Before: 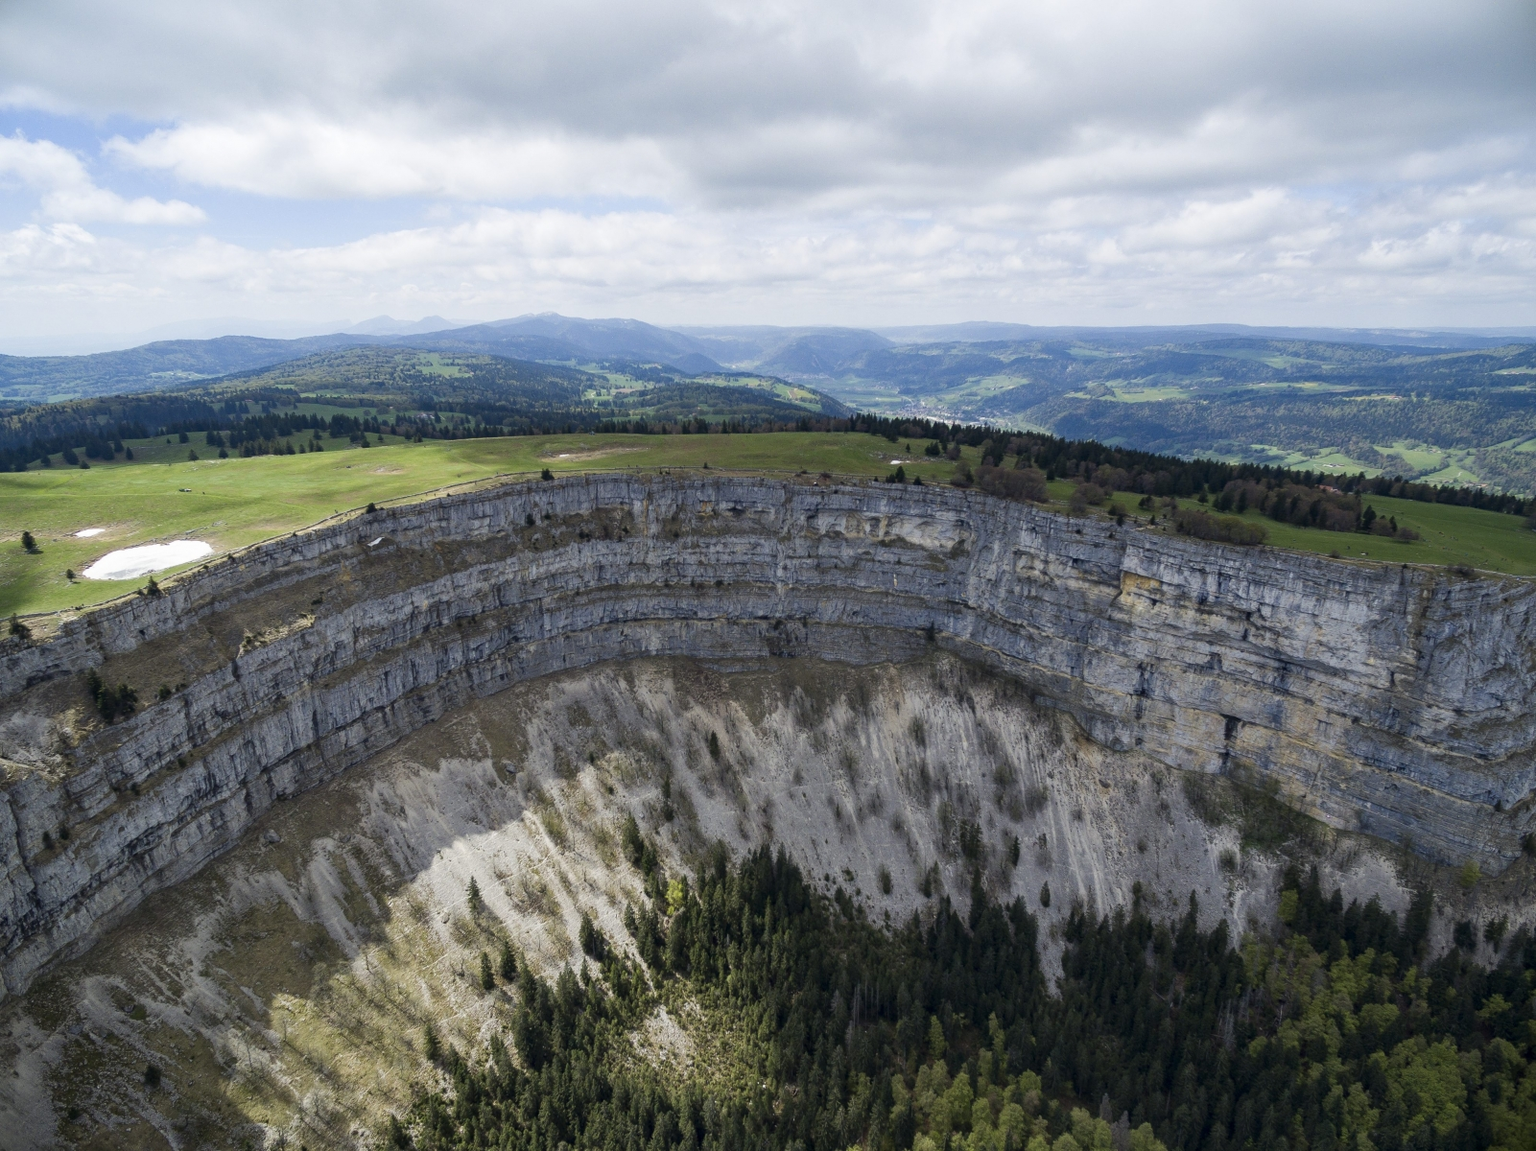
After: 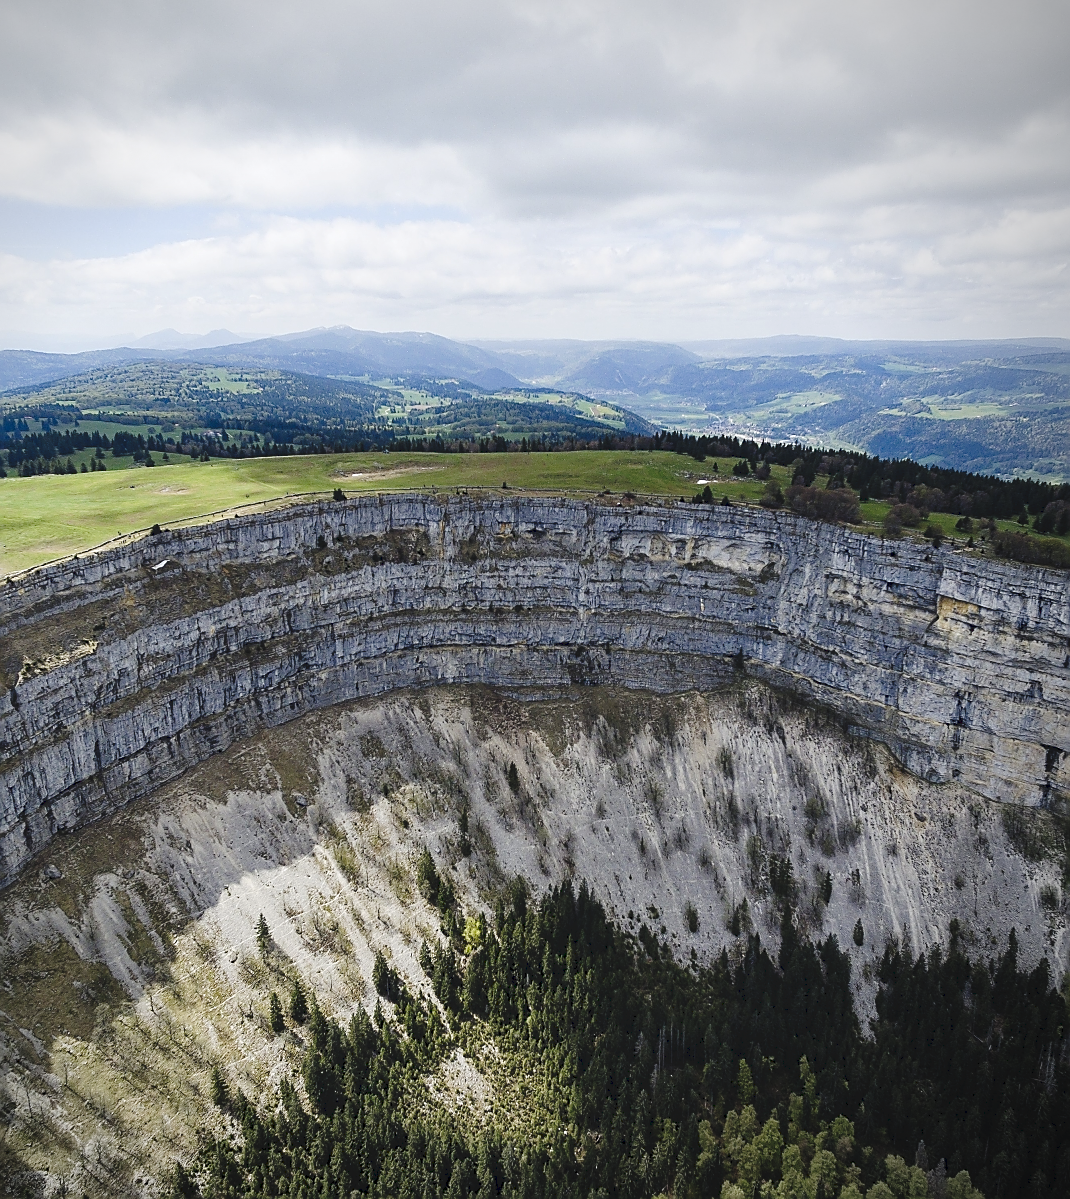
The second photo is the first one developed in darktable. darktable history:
vignetting: fall-off radius 60.98%, center (-0.149, 0.013)
crop and rotate: left 14.441%, right 18.707%
sharpen: radius 1.359, amount 1.247, threshold 0.763
tone curve: curves: ch0 [(0, 0) (0.003, 0.074) (0.011, 0.079) (0.025, 0.083) (0.044, 0.095) (0.069, 0.097) (0.1, 0.11) (0.136, 0.131) (0.177, 0.159) (0.224, 0.209) (0.277, 0.279) (0.335, 0.367) (0.399, 0.455) (0.468, 0.538) (0.543, 0.621) (0.623, 0.699) (0.709, 0.782) (0.801, 0.848) (0.898, 0.924) (1, 1)], preserve colors none
